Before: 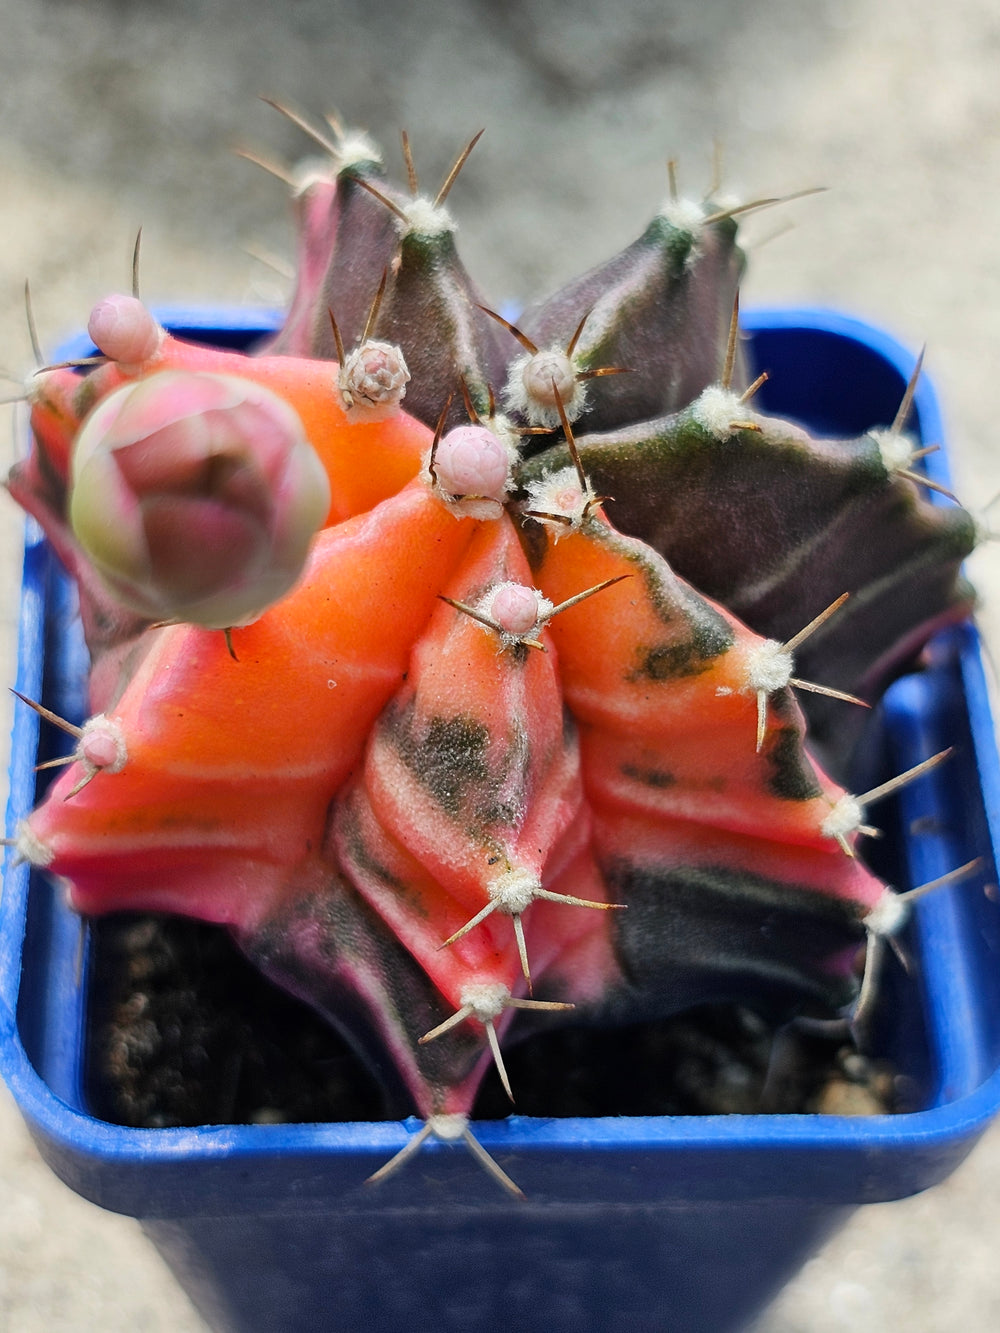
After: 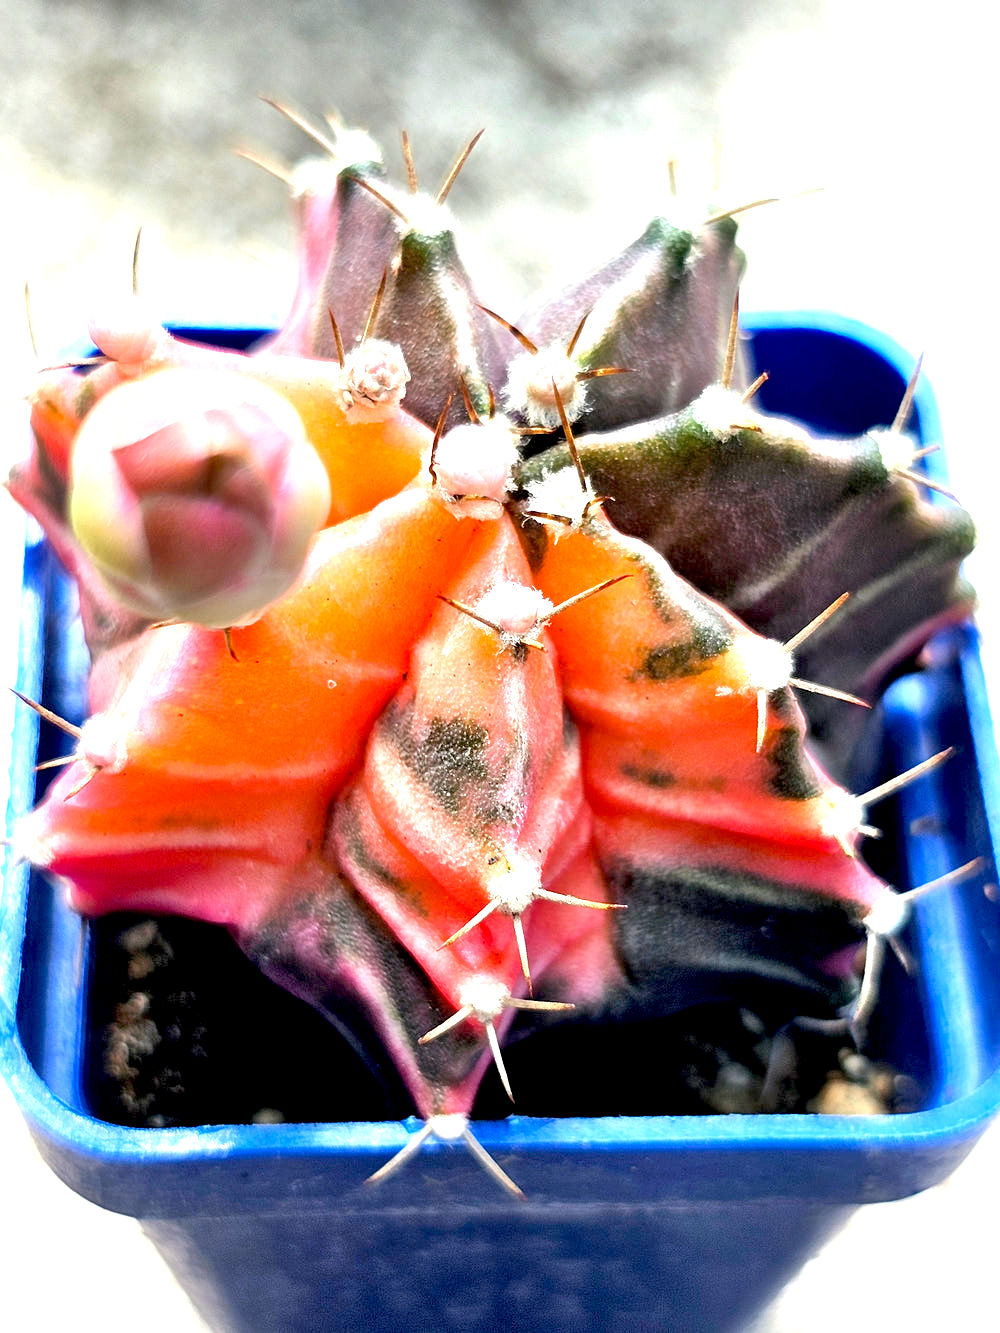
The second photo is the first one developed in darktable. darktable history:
exposure: black level correction 0.009, exposure 1.425 EV, compensate highlight preservation false
